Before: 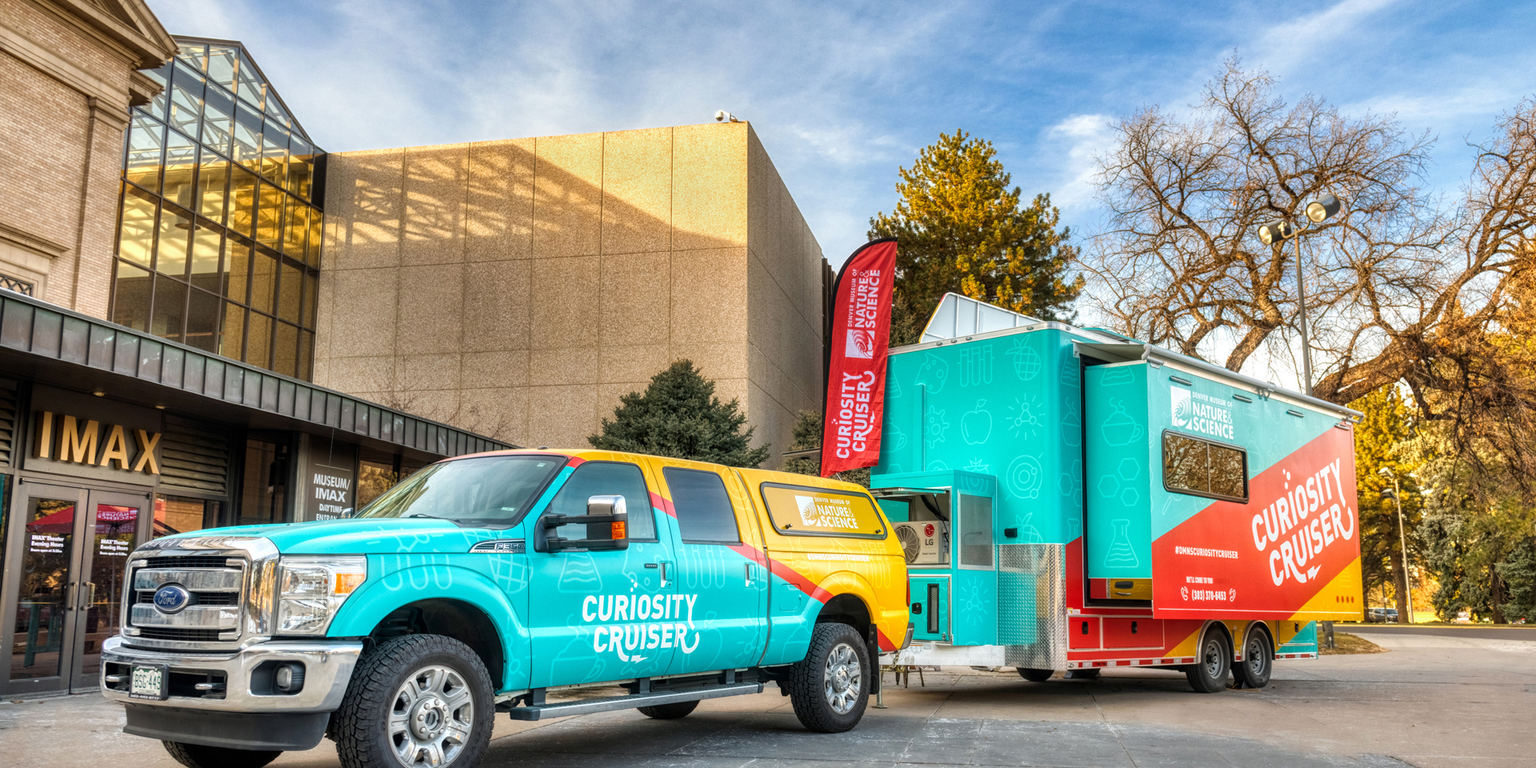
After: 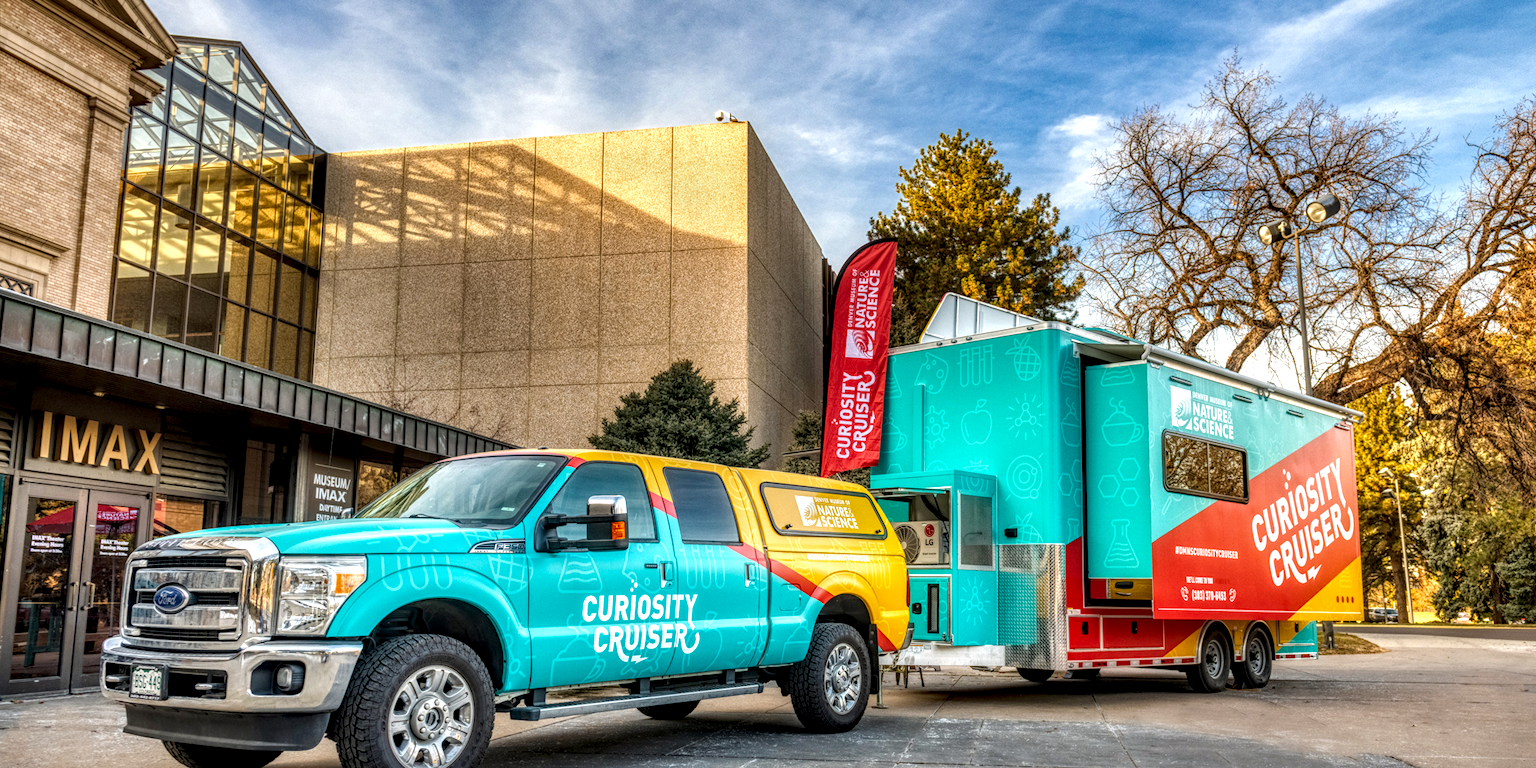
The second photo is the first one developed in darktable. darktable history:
haze removal: compatibility mode true, adaptive false
local contrast: highlights 25%, detail 150%
